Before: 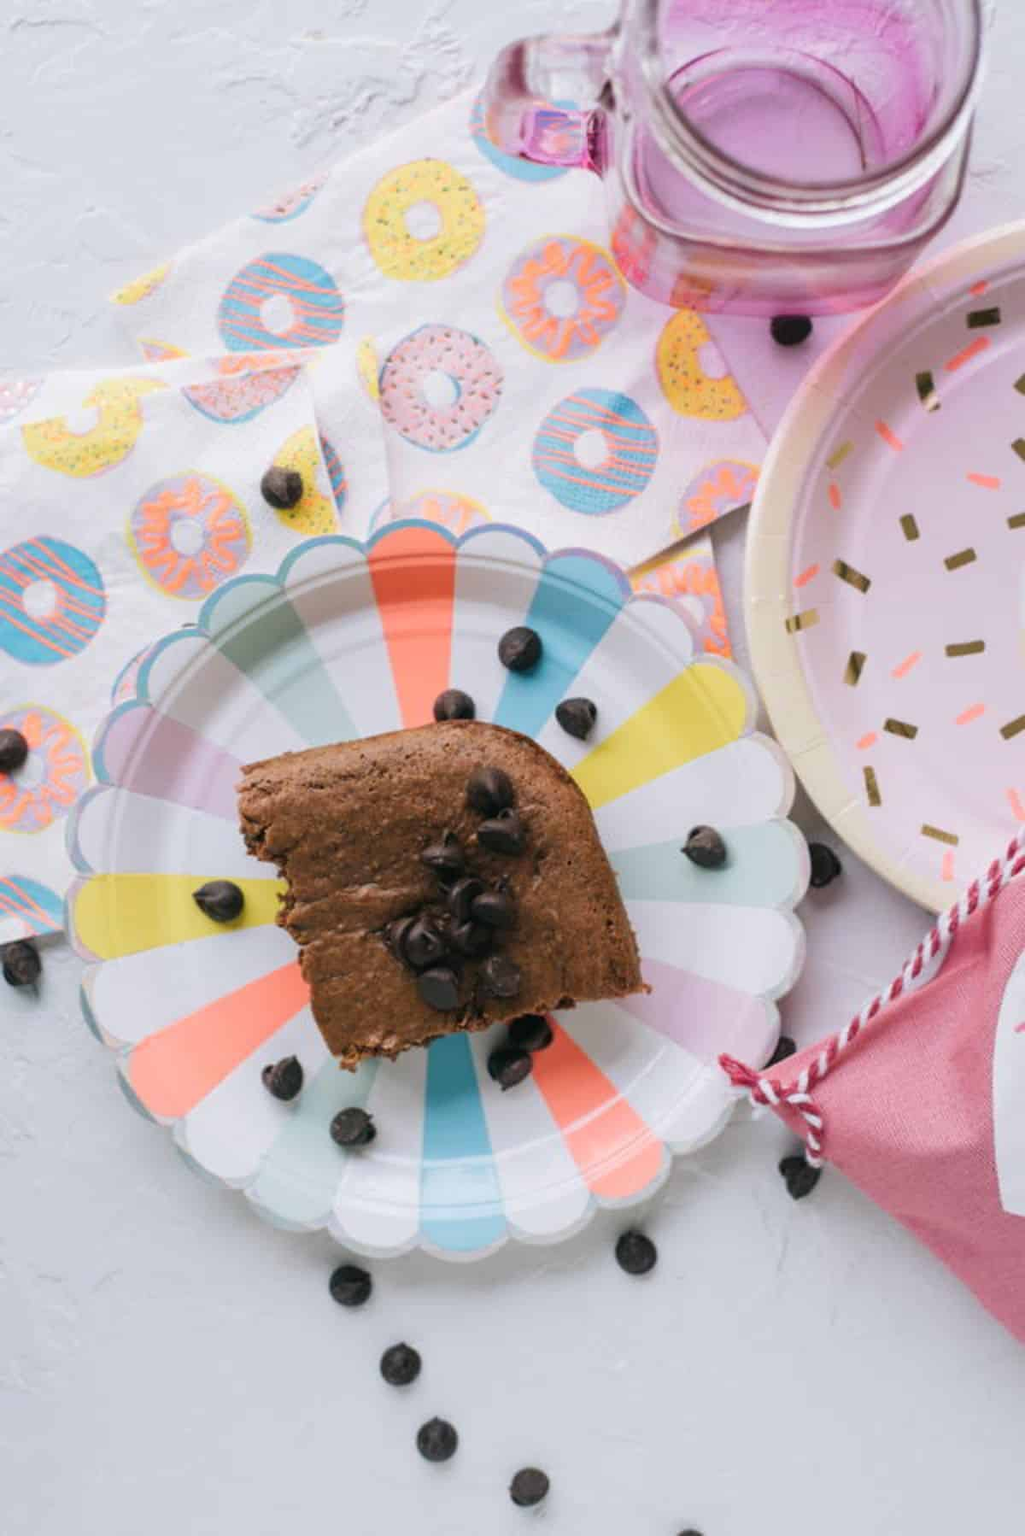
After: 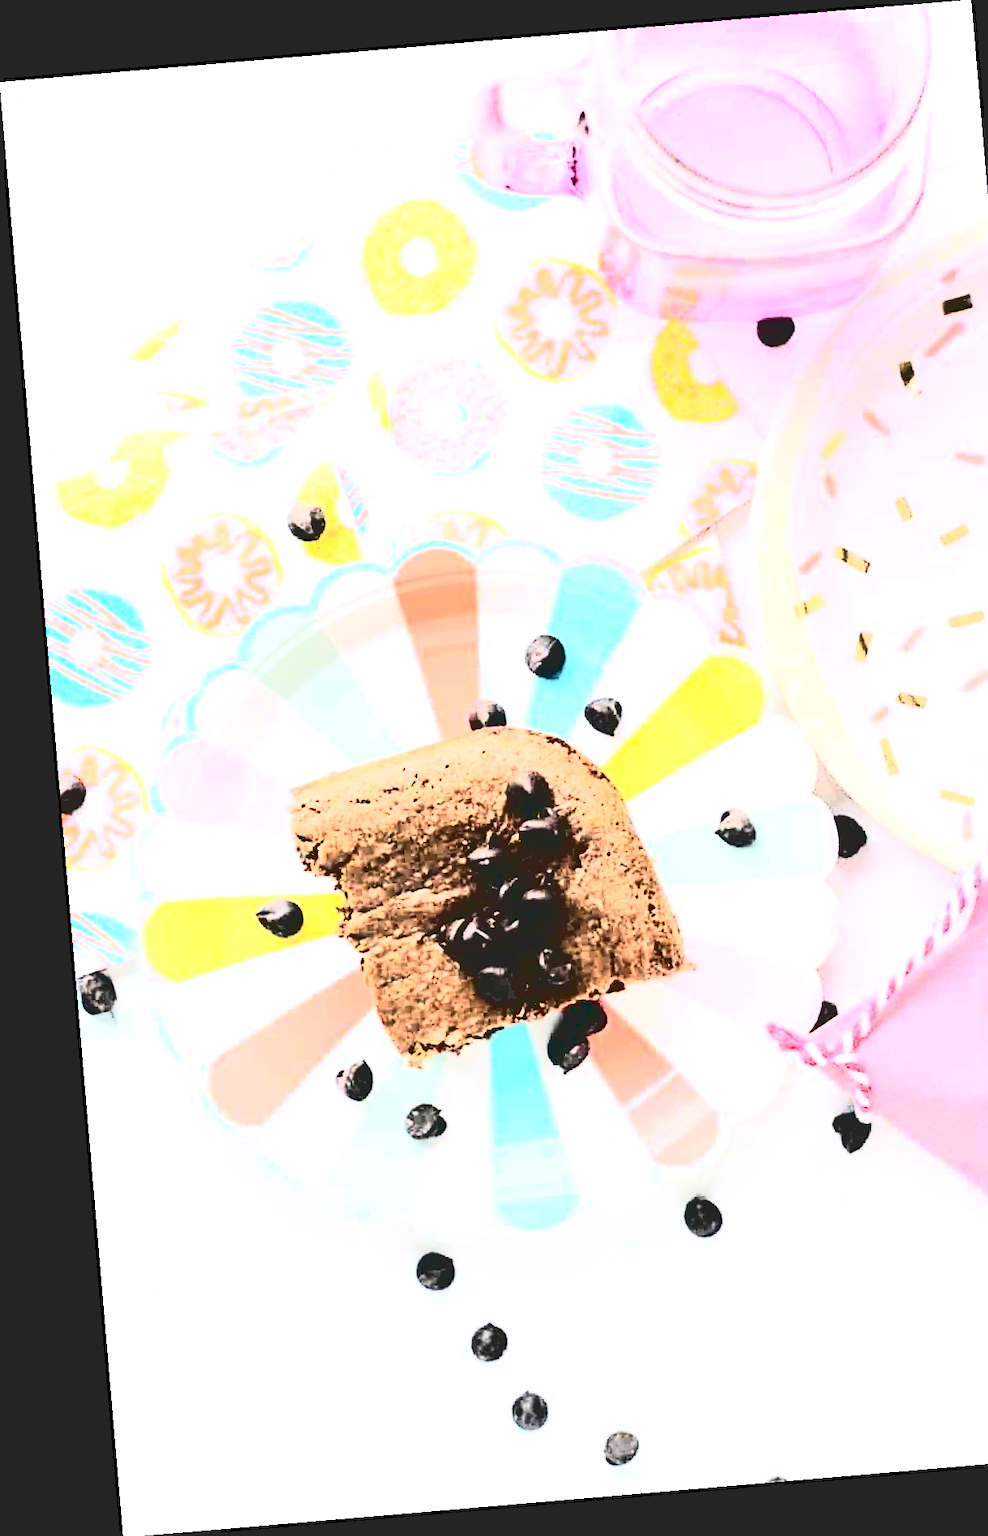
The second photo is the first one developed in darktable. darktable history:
crop: right 9.509%, bottom 0.031%
exposure: black level correction 0, exposure 1.173 EV, compensate exposure bias true, compensate highlight preservation false
contrast brightness saturation: contrast 0.62, brightness 0.34, saturation 0.14
base curve: curves: ch0 [(0.065, 0.026) (0.236, 0.358) (0.53, 0.546) (0.777, 0.841) (0.924, 0.992)], preserve colors average RGB
rotate and perspective: rotation -4.86°, automatic cropping off
sharpen: on, module defaults
tone equalizer: on, module defaults
